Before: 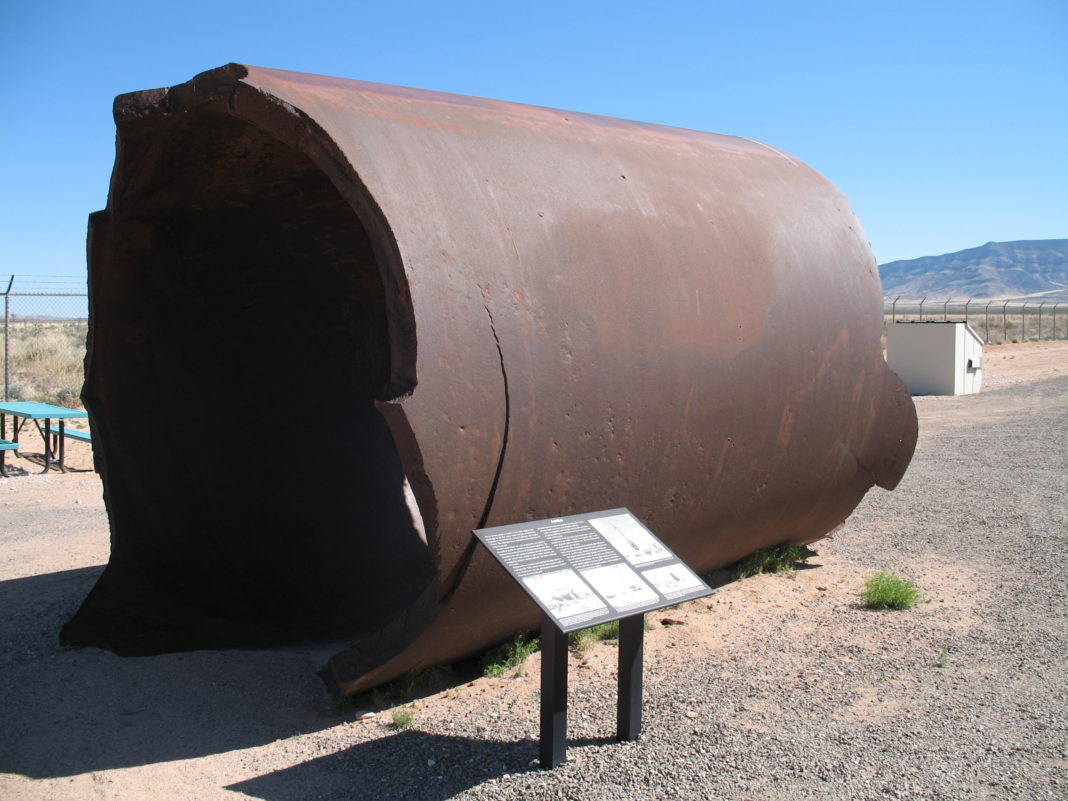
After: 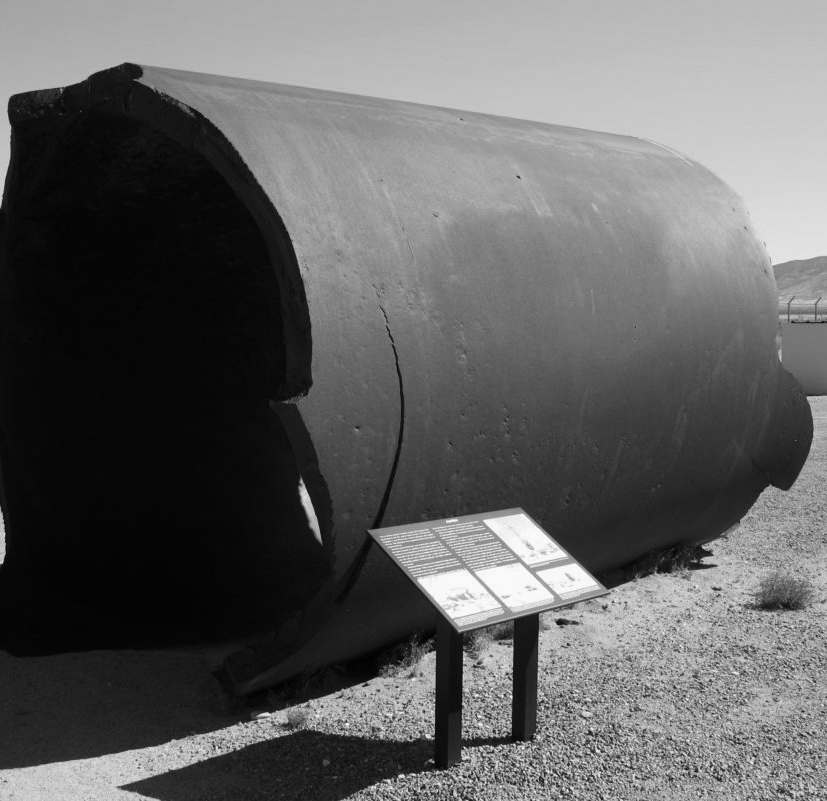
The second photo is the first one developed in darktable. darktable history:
crop: left 9.882%, right 12.611%
exposure: compensate highlight preservation false
contrast brightness saturation: contrast 0.065, brightness -0.136, saturation 0.118
color calibration: output gray [0.21, 0.42, 0.37, 0], x 0.353, y 0.368, temperature 4665.74 K, gamut compression 2.98
contrast equalizer: octaves 7, y [[0.5, 0.488, 0.462, 0.461, 0.491, 0.5], [0.5 ×6], [0.5 ×6], [0 ×6], [0 ×6]], mix 0.301
